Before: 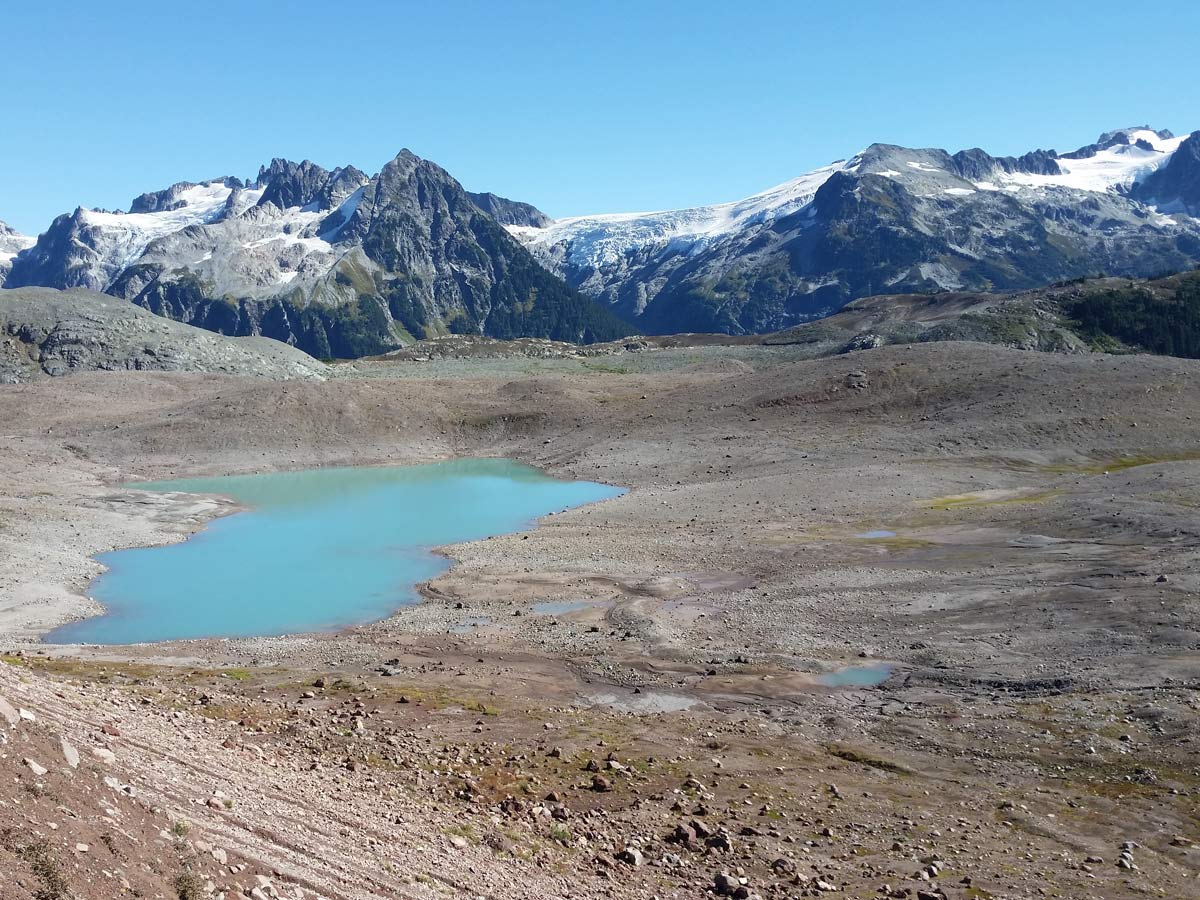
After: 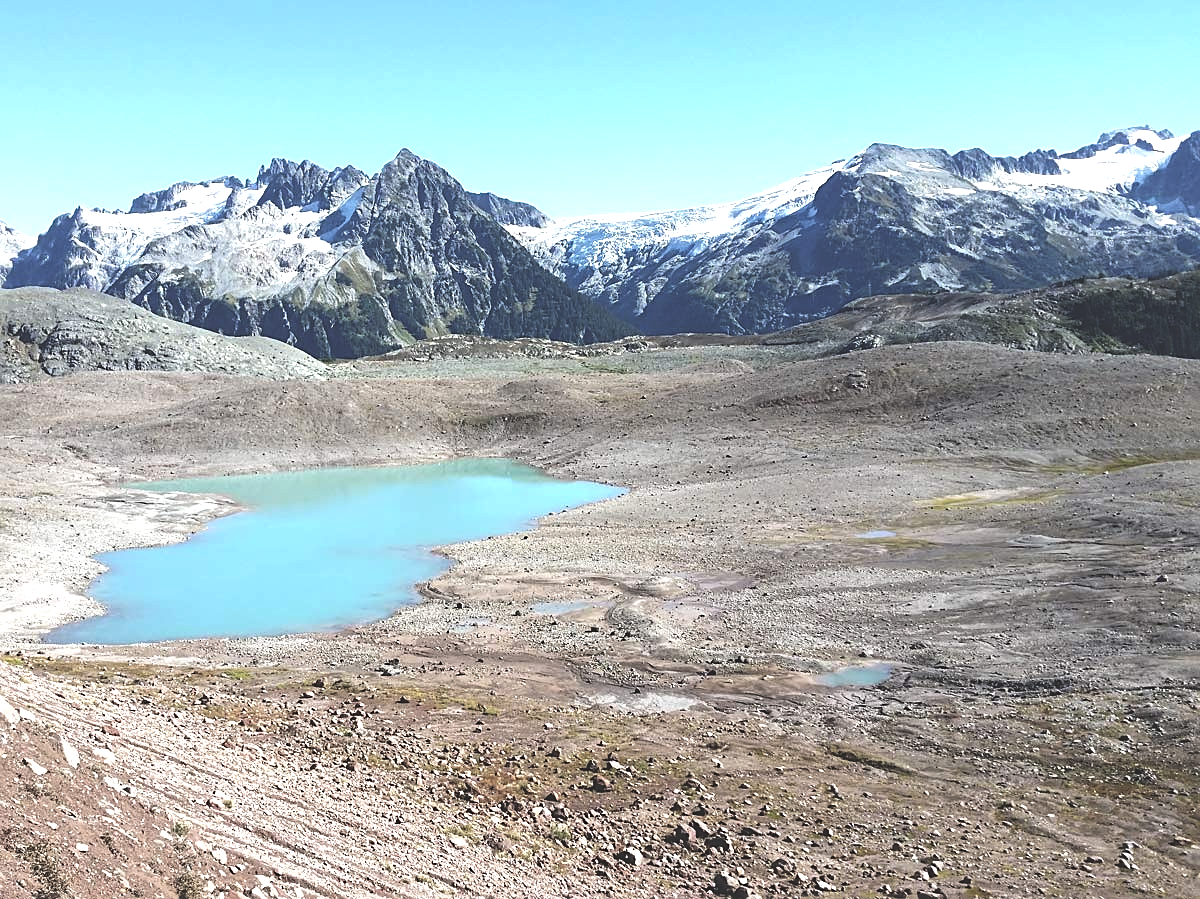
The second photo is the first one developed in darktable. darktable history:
sharpen: on, module defaults
tone equalizer: -8 EV -0.785 EV, -7 EV -0.729 EV, -6 EV -0.63 EV, -5 EV -0.395 EV, -3 EV 0.386 EV, -2 EV 0.6 EV, -1 EV 0.695 EV, +0 EV 0.731 EV, edges refinement/feathering 500, mask exposure compensation -1.57 EV, preserve details no
crop: bottom 0.062%
local contrast: highlights 106%, shadows 99%, detail 120%, midtone range 0.2
exposure: black level correction -0.042, exposure 0.061 EV, compensate highlight preservation false
